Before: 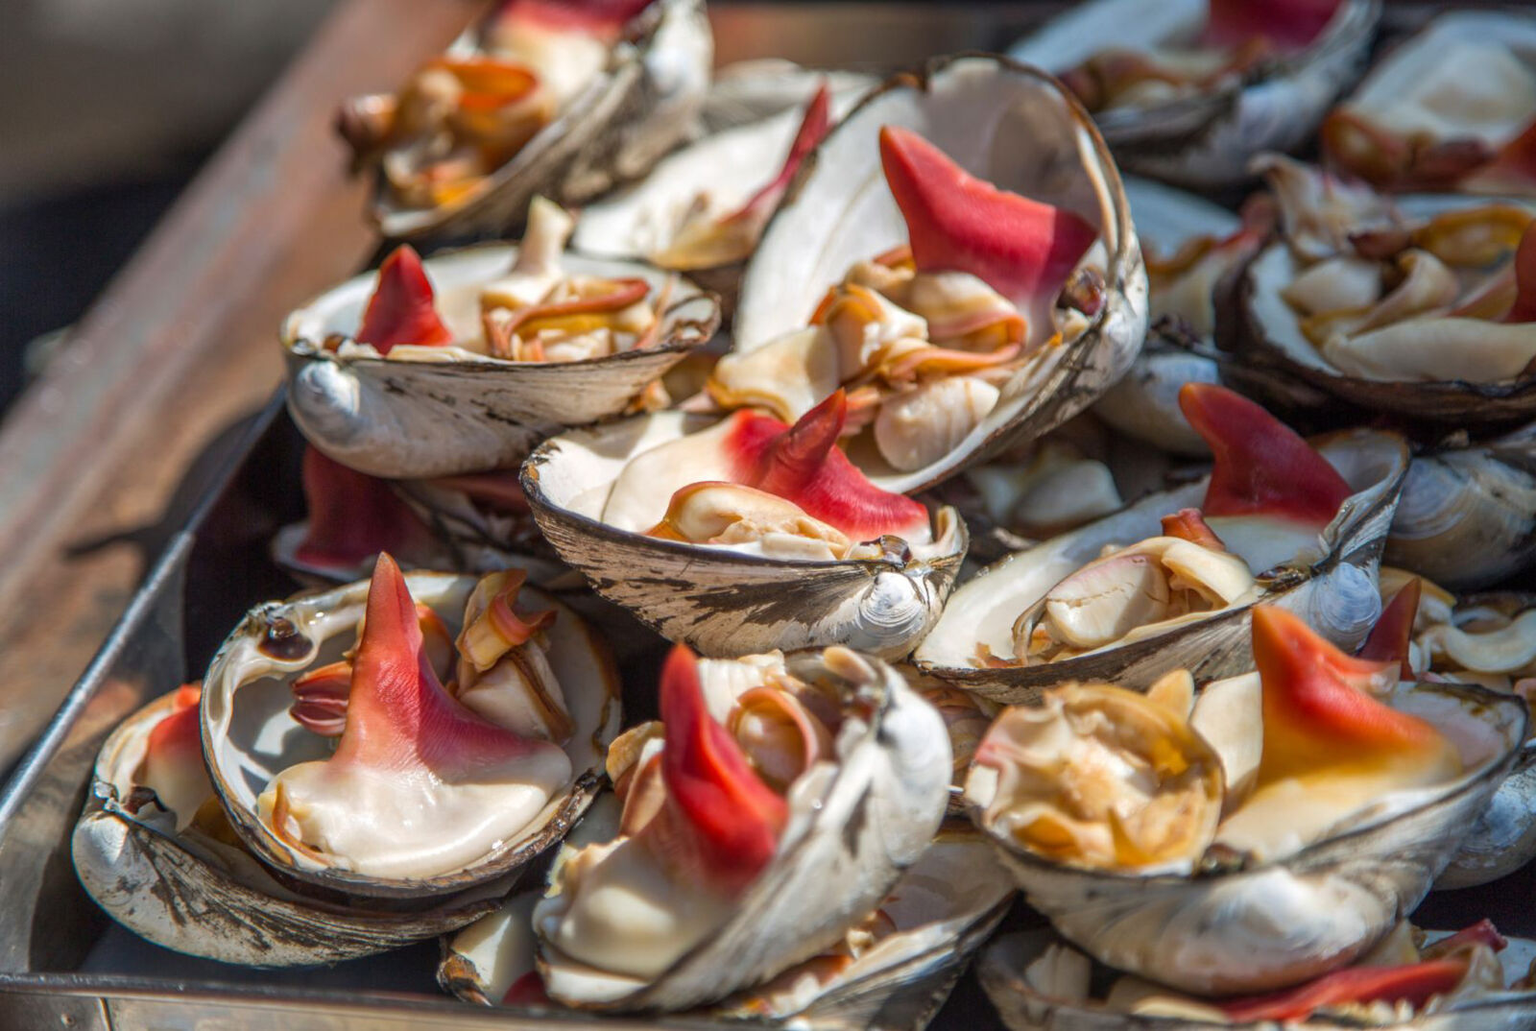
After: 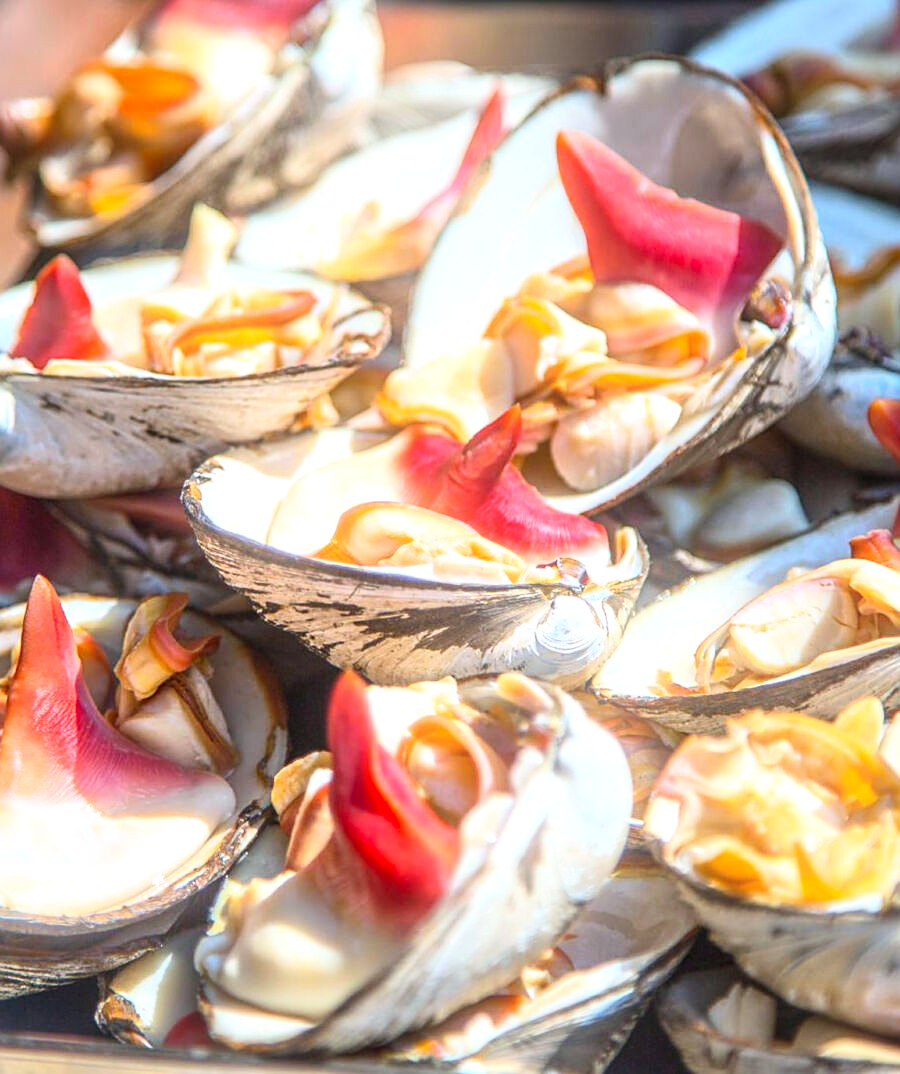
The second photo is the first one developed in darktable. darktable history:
white balance: red 0.967, blue 1.049
local contrast: mode bilateral grid, contrast 15, coarseness 36, detail 105%, midtone range 0.2
exposure: black level correction 0, exposure 0.7 EV, compensate exposure bias true, compensate highlight preservation false
contrast brightness saturation: contrast 0.2, brightness 0.16, saturation 0.22
sharpen: on, module defaults
bloom: size 9%, threshold 100%, strength 7%
crop and rotate: left 22.516%, right 21.234%
